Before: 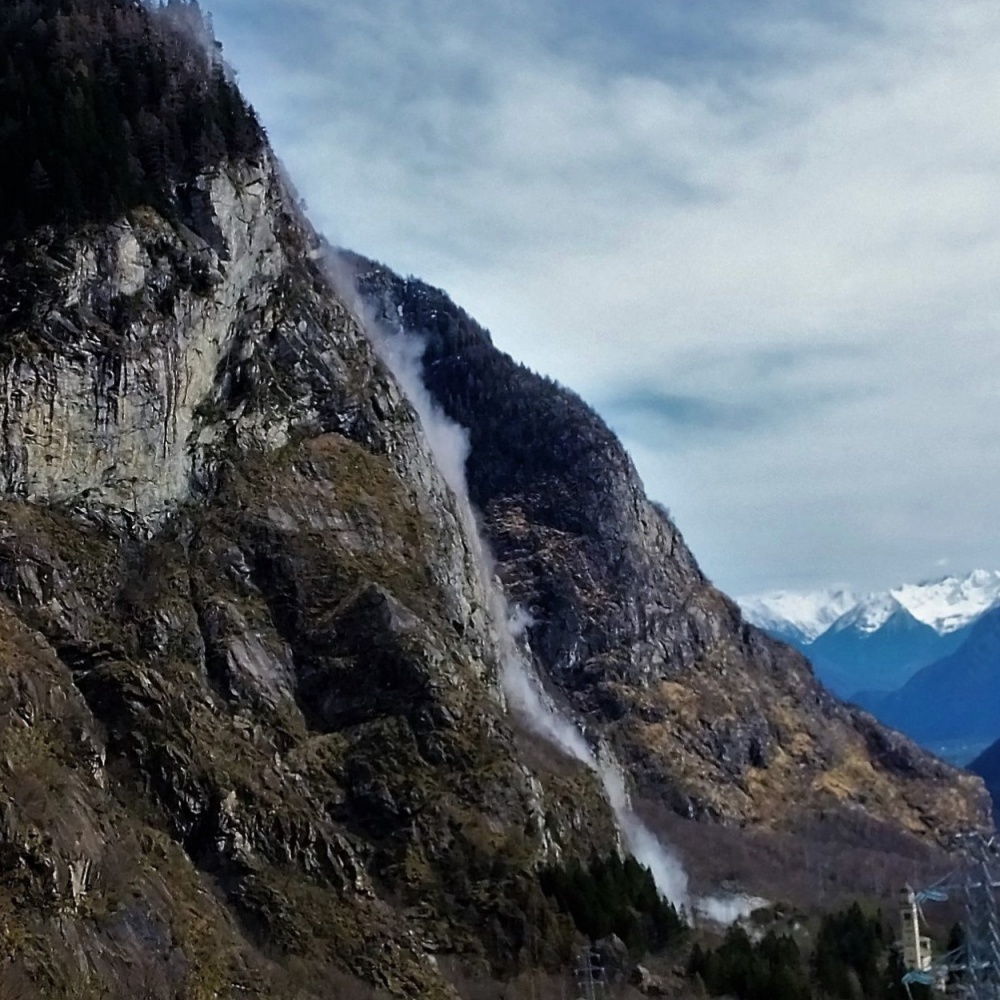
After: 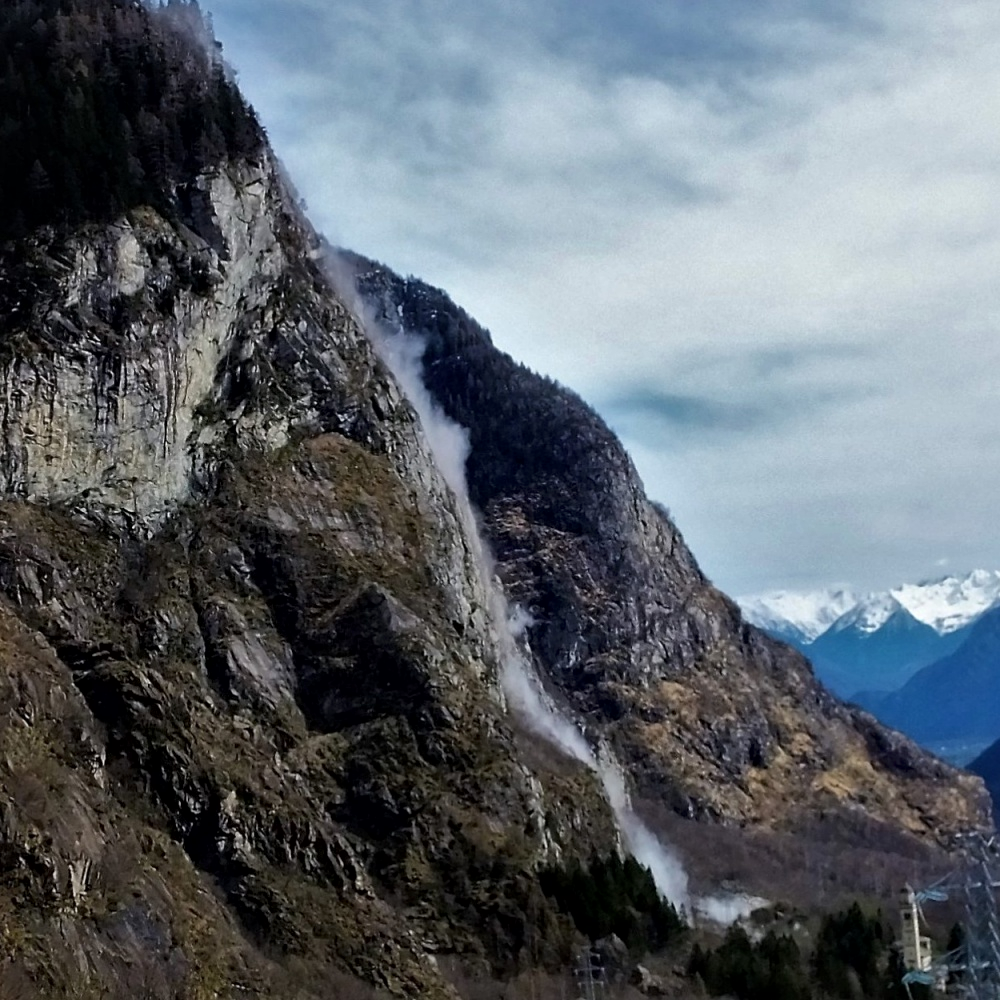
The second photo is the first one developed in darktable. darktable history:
exposure: black level correction 0, exposure 0 EV, compensate highlight preservation false
local contrast: mode bilateral grid, contrast 19, coarseness 49, detail 132%, midtone range 0.2
